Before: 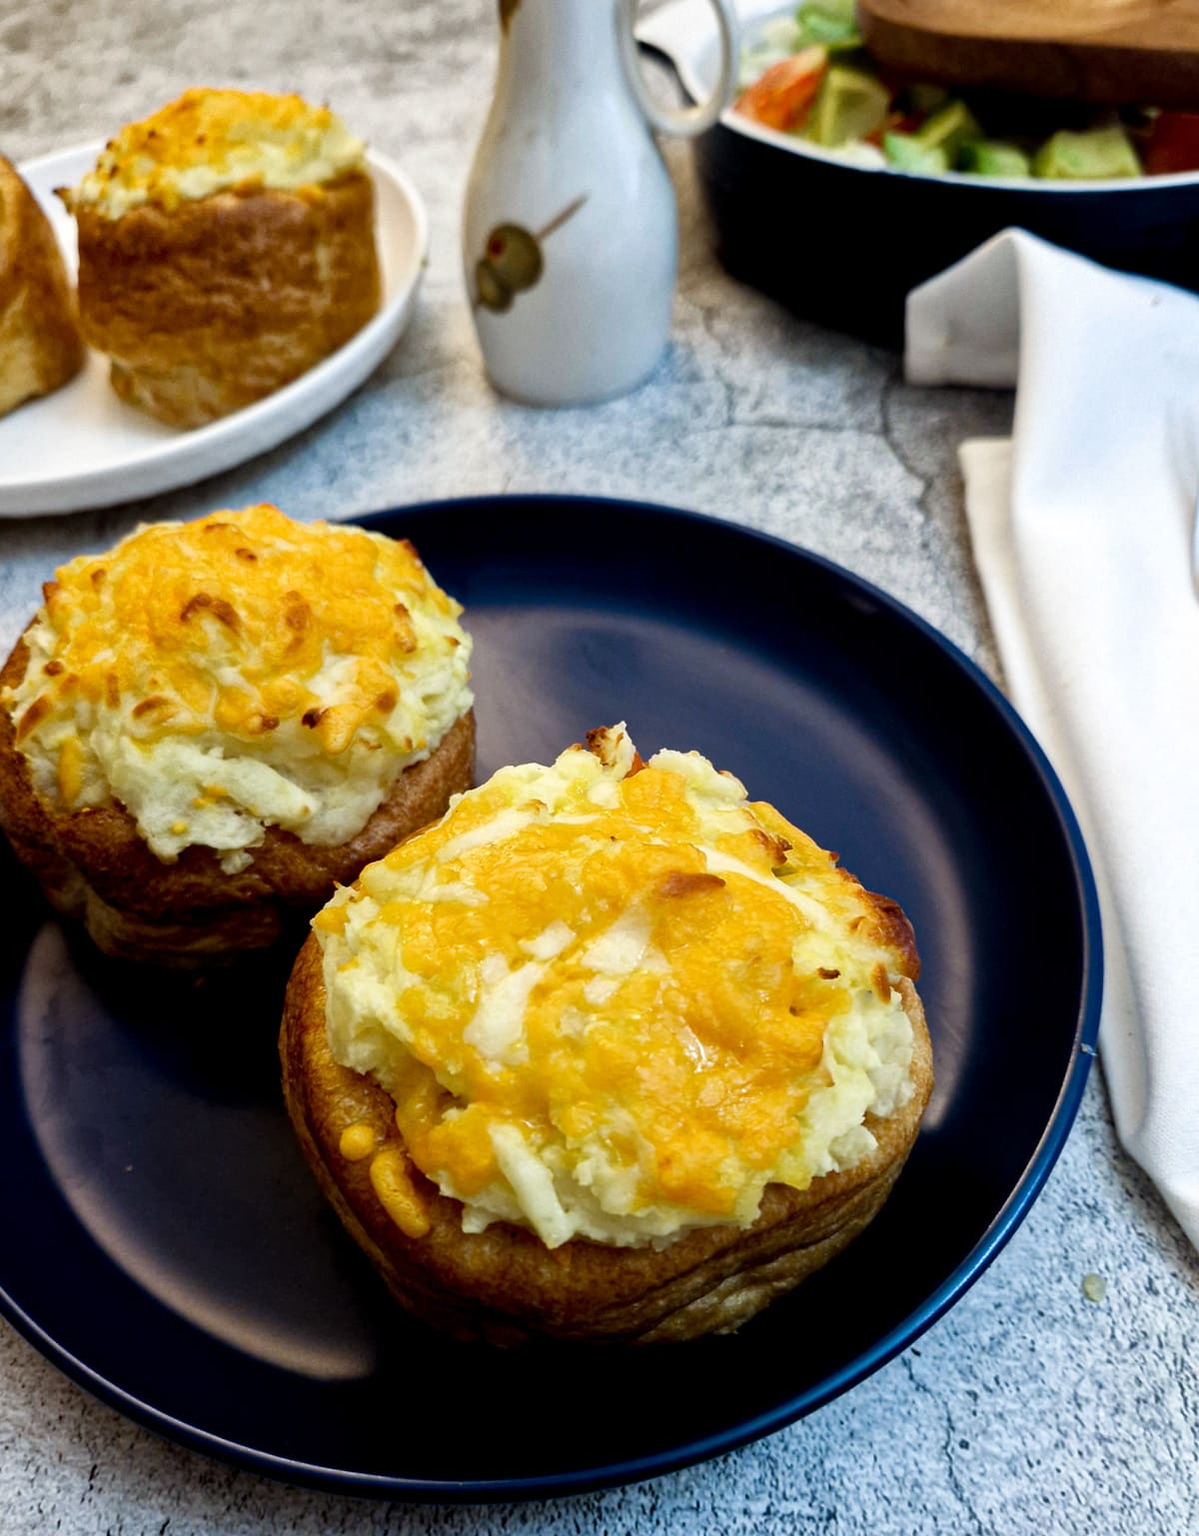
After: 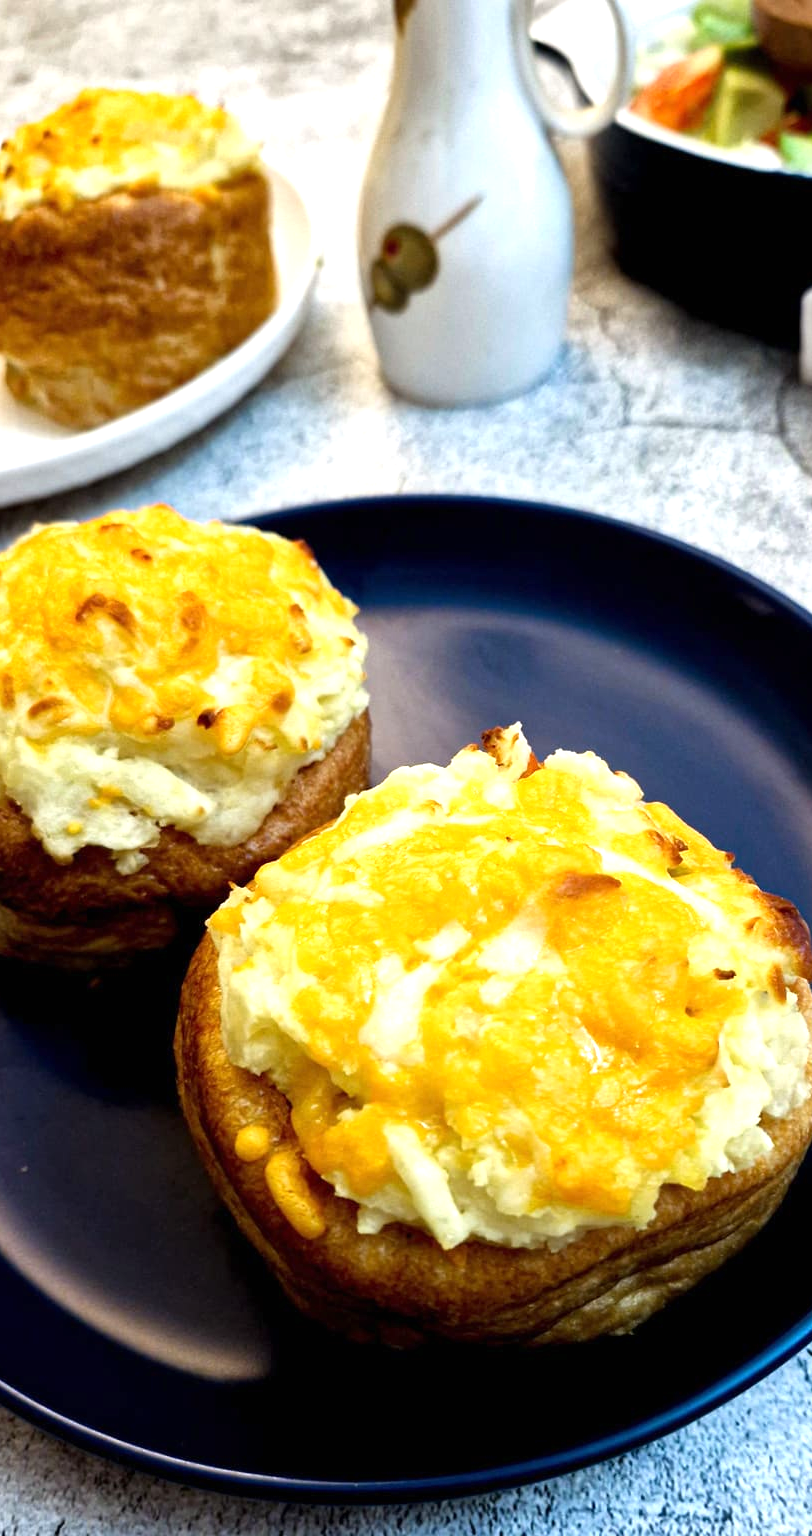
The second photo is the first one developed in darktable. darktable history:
crop and rotate: left 8.769%, right 23.54%
exposure: black level correction 0, exposure 0.698 EV, compensate highlight preservation false
